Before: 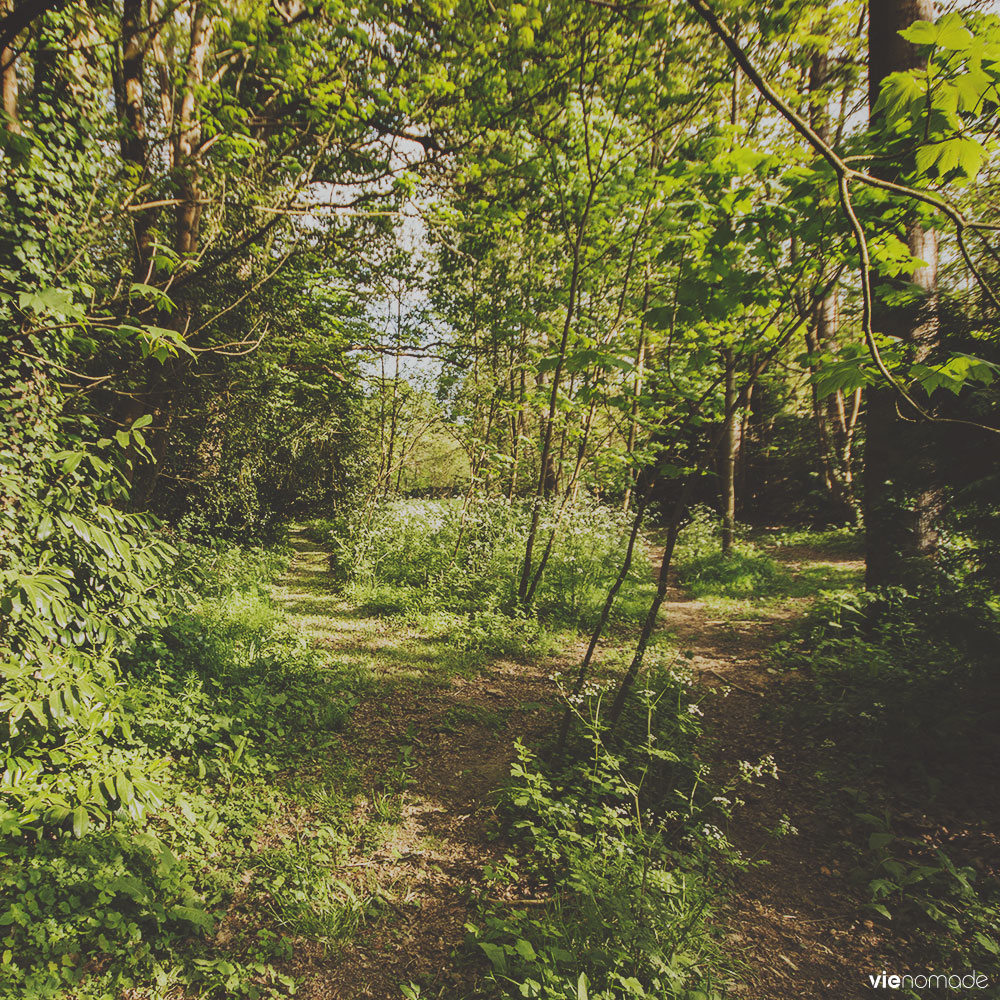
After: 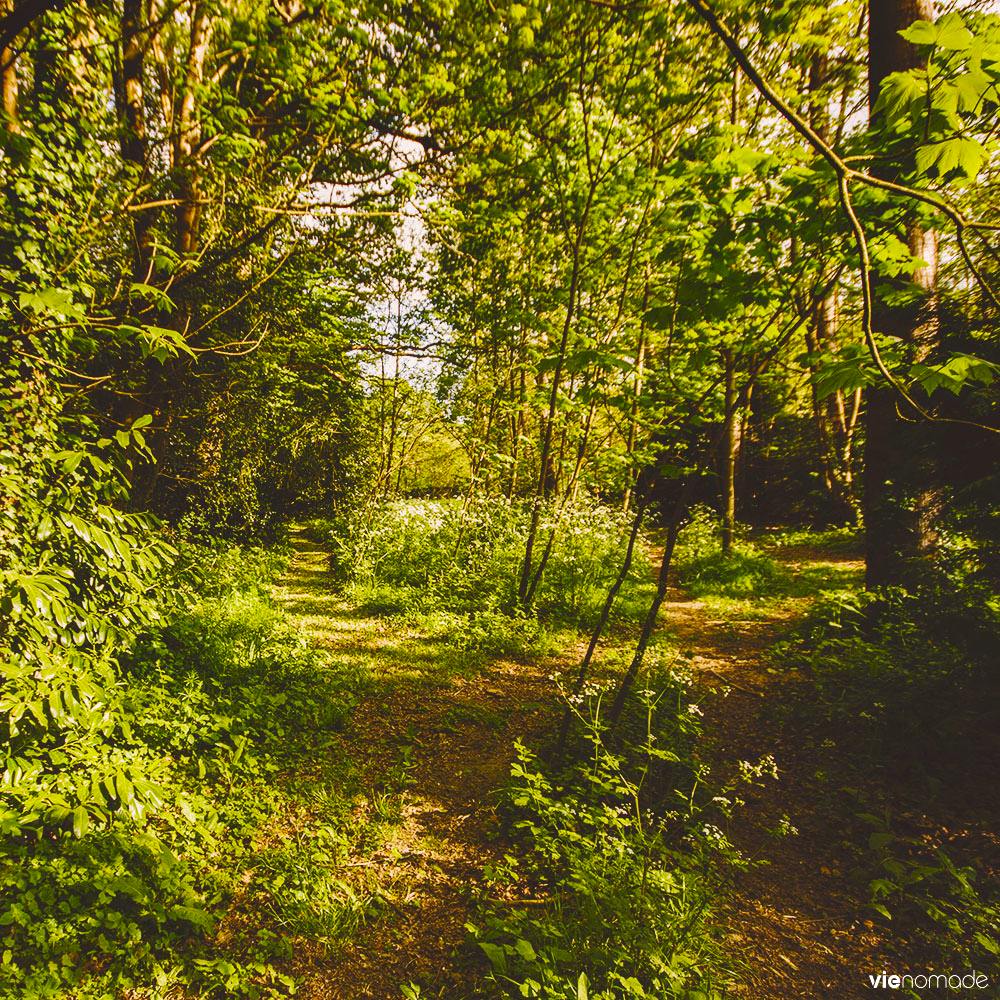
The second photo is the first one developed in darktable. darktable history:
color balance rgb: linear chroma grading › global chroma 9%, perceptual saturation grading › global saturation 36%, perceptual saturation grading › shadows 35%, perceptual brilliance grading › global brilliance 15%, perceptual brilliance grading › shadows -35%, global vibrance 15%
local contrast: highlights 100%, shadows 100%, detail 120%, midtone range 0.2
color balance: lift [0.998, 0.998, 1.001, 1.002], gamma [0.995, 1.025, 0.992, 0.975], gain [0.995, 1.02, 0.997, 0.98]
